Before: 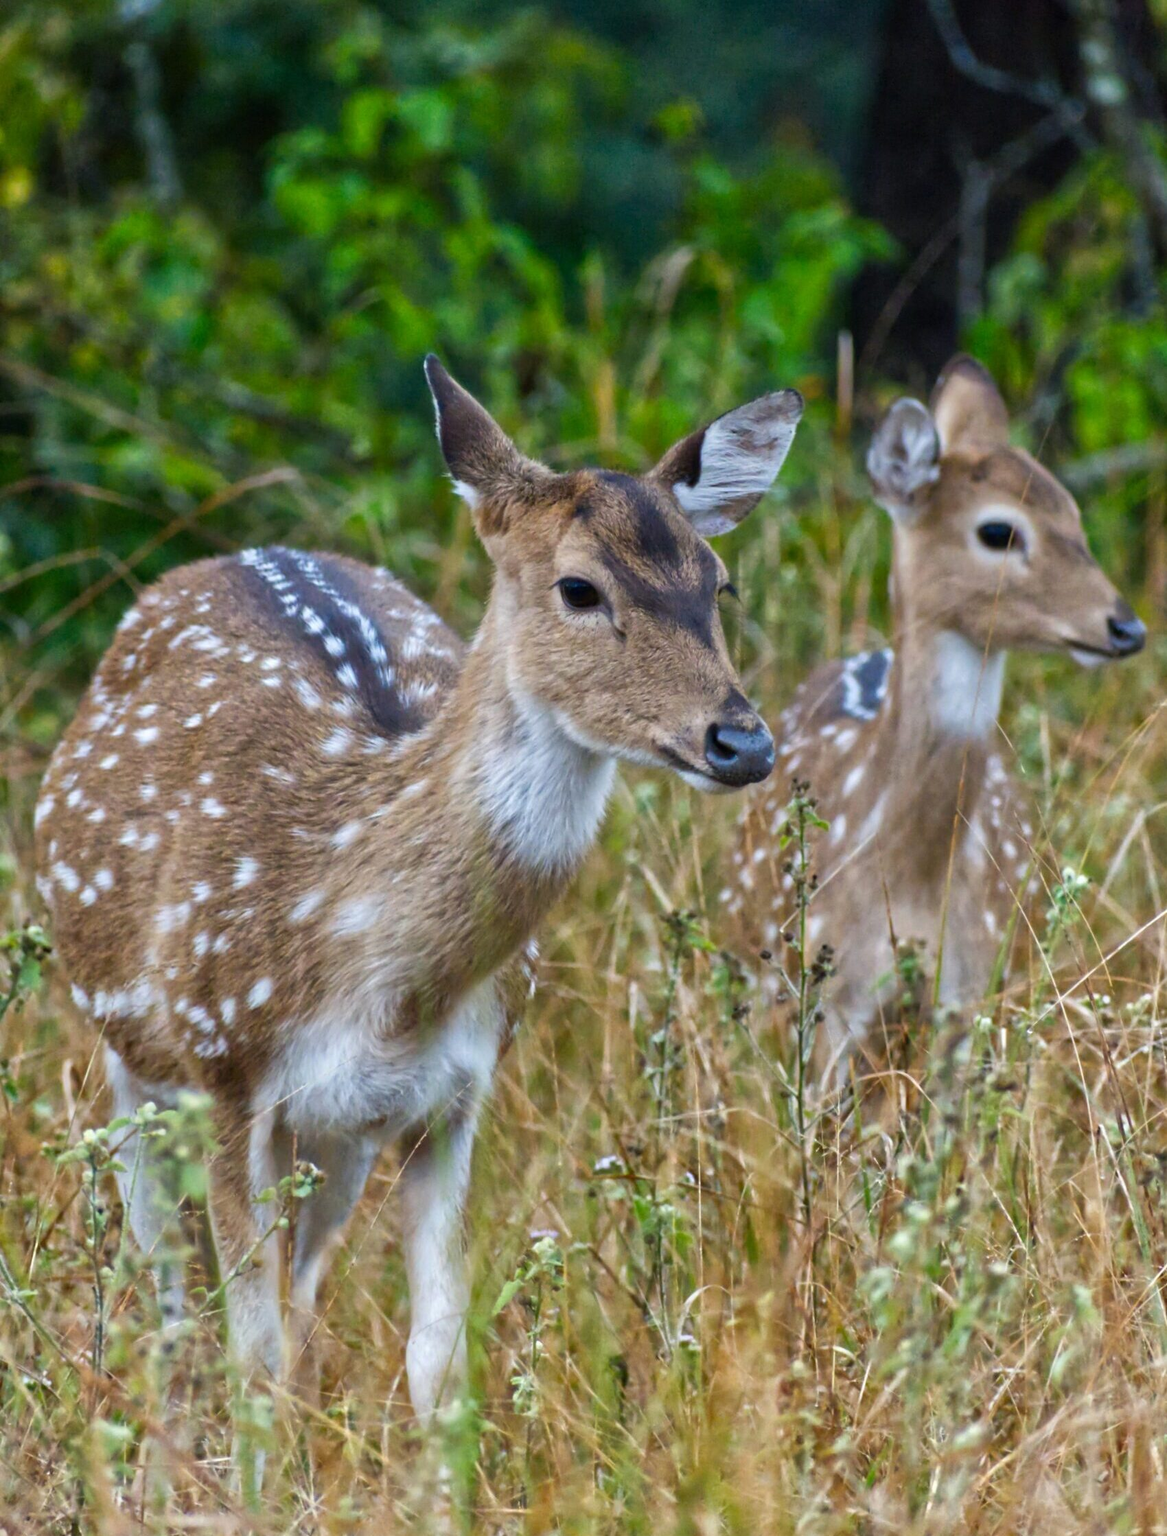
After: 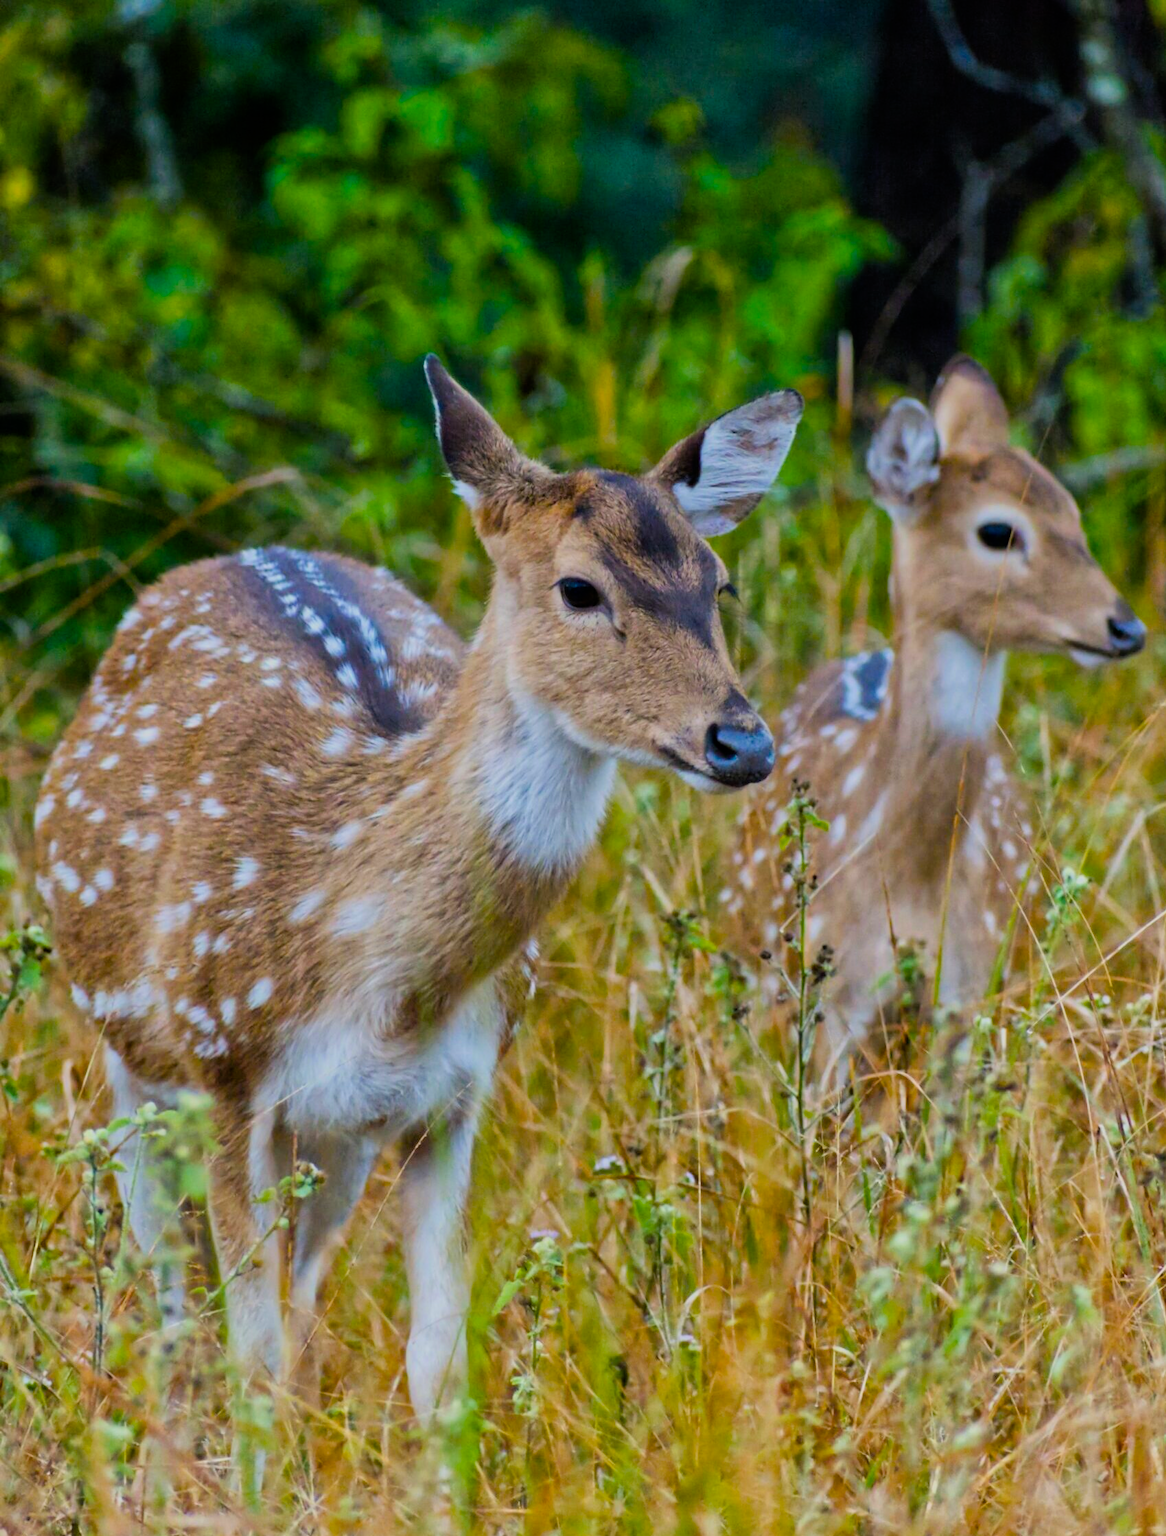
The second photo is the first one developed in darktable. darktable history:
color balance rgb: linear chroma grading › global chroma 15%, perceptual saturation grading › global saturation 30%
filmic rgb: black relative exposure -7.65 EV, white relative exposure 4.56 EV, hardness 3.61, color science v6 (2022)
